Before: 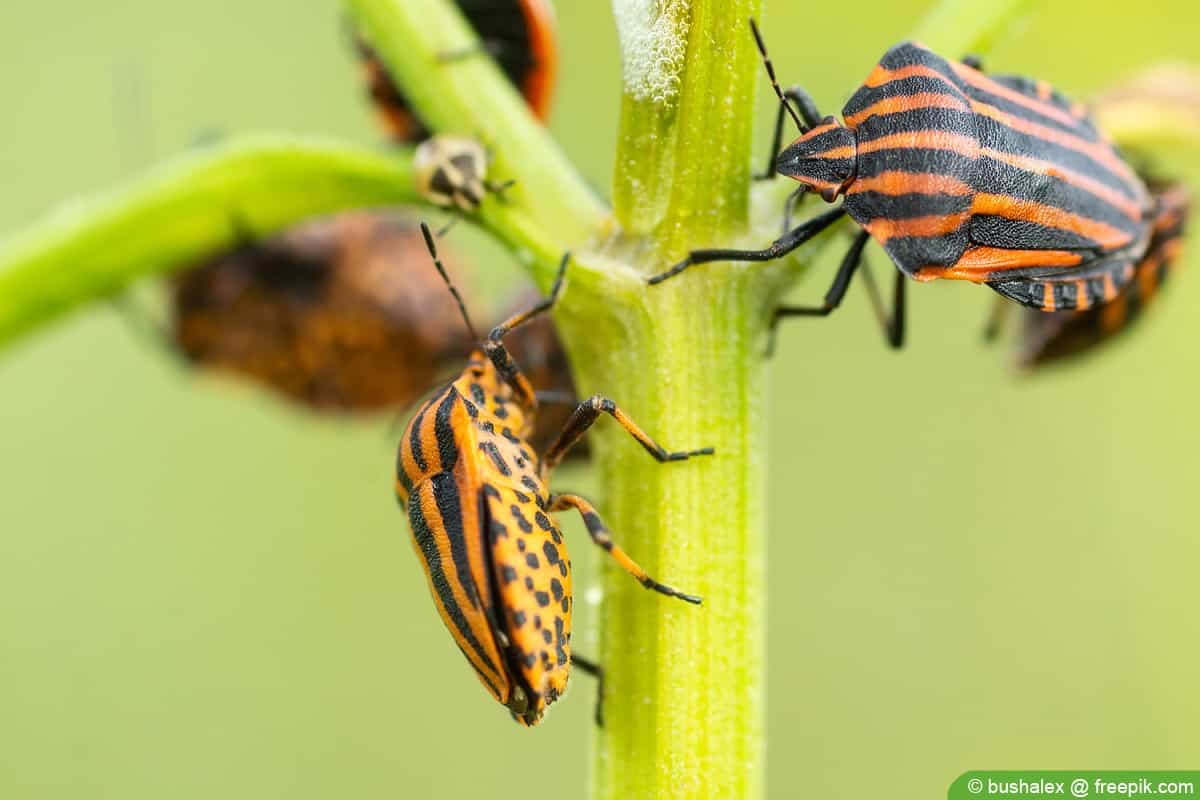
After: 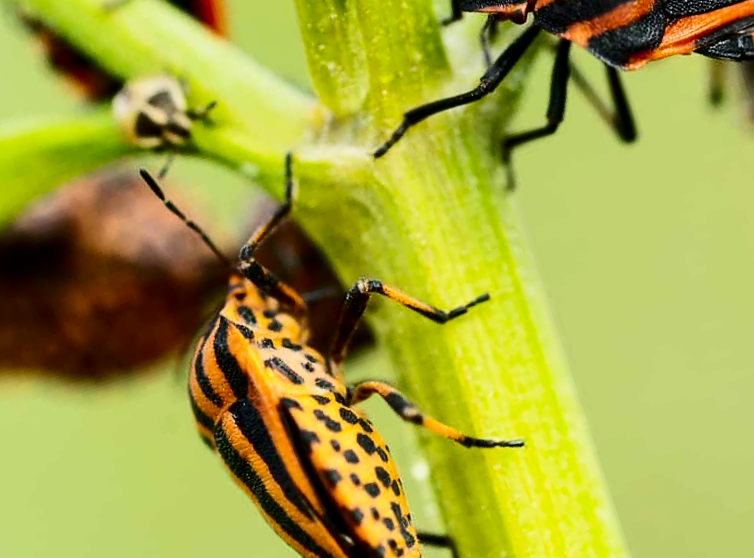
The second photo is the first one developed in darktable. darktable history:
contrast brightness saturation: contrast 0.186, brightness -0.227, saturation 0.119
crop and rotate: angle 18.18°, left 6.933%, right 3.854%, bottom 1.062%
filmic rgb: black relative exposure -8.08 EV, white relative exposure 3.01 EV, hardness 5.34, contrast 1.263, contrast in shadows safe
